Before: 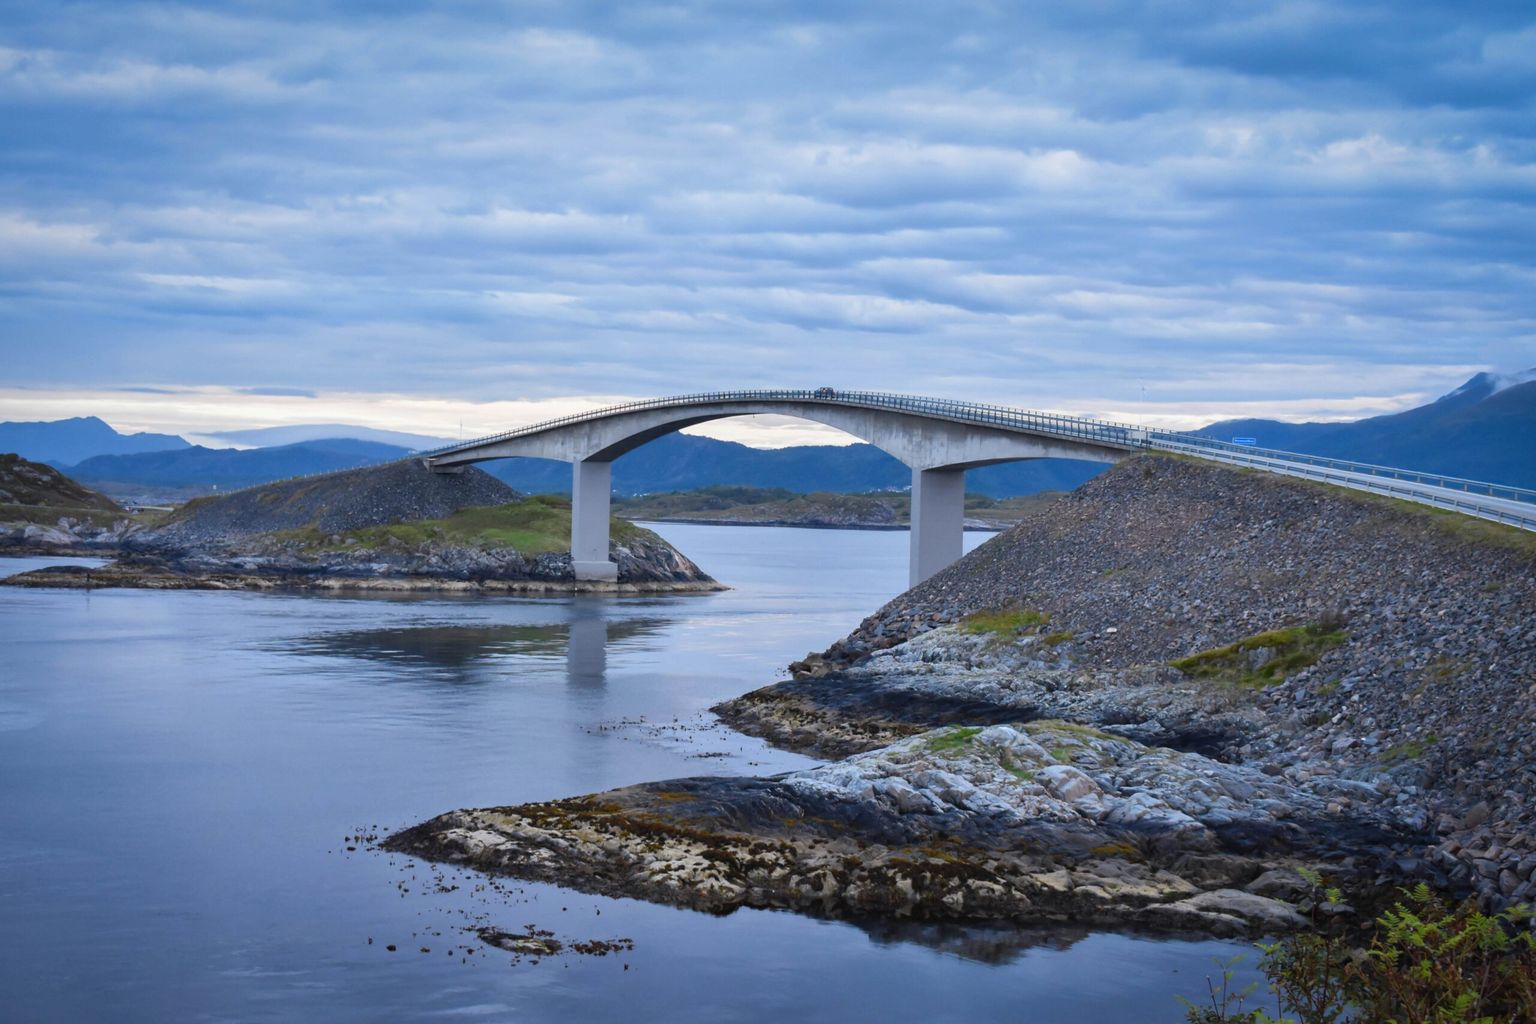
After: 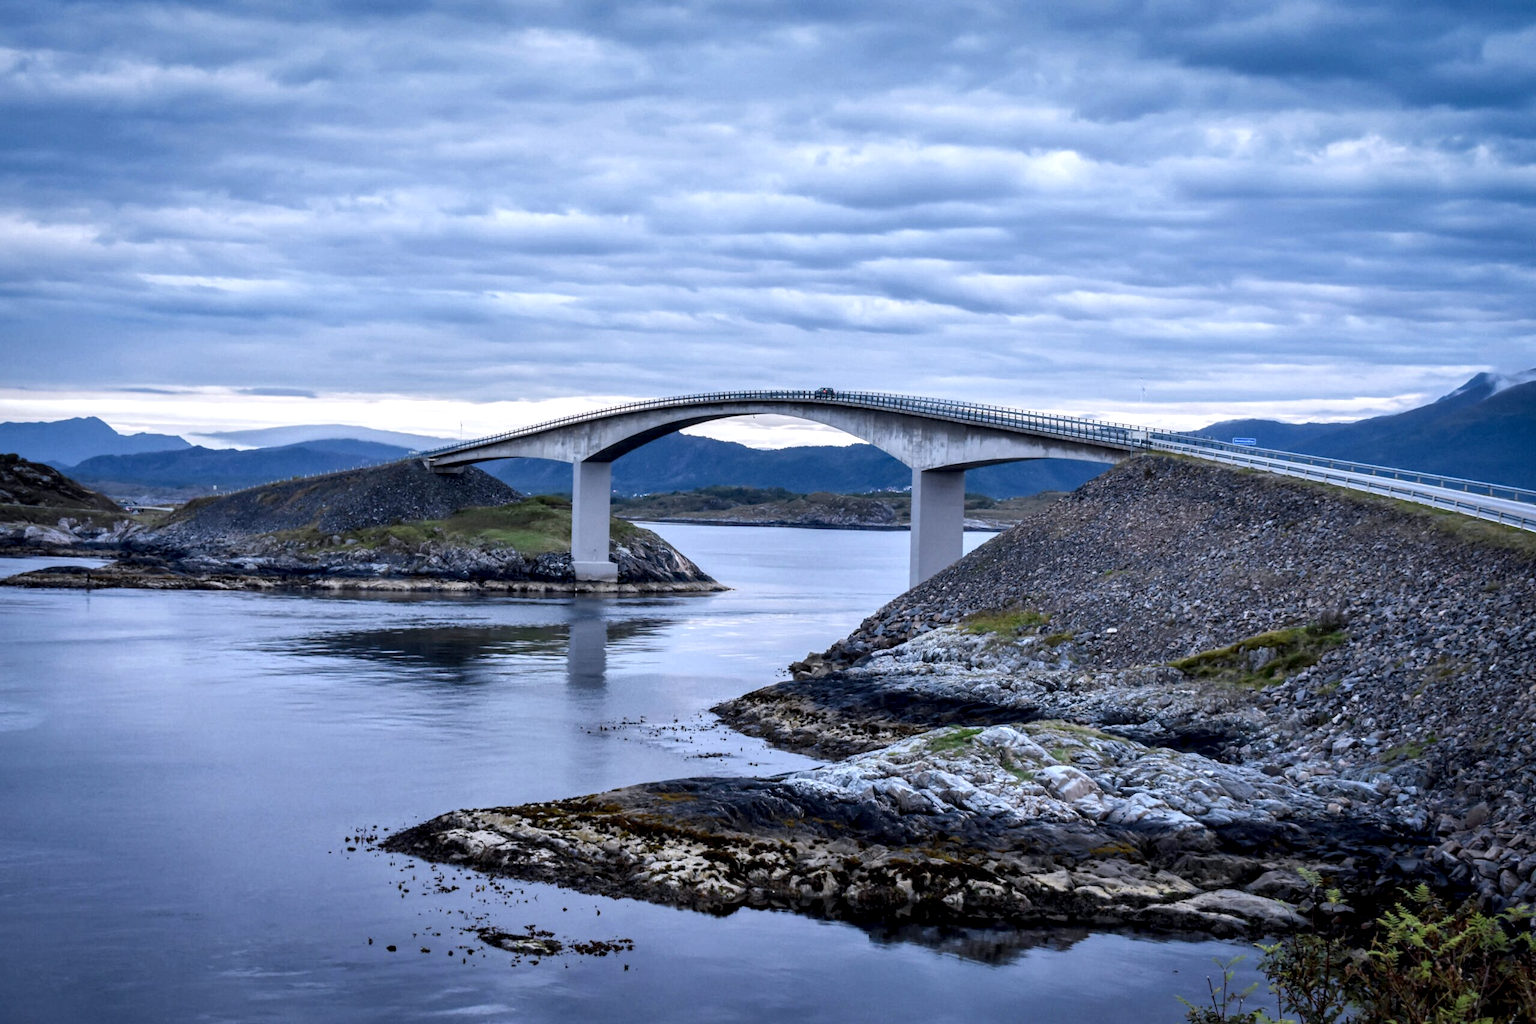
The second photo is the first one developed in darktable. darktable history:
local contrast: highlights 65%, shadows 54%, detail 169%, midtone range 0.514
color correction: saturation 0.85
color calibration: illuminant as shot in camera, x 0.358, y 0.373, temperature 4628.91 K
